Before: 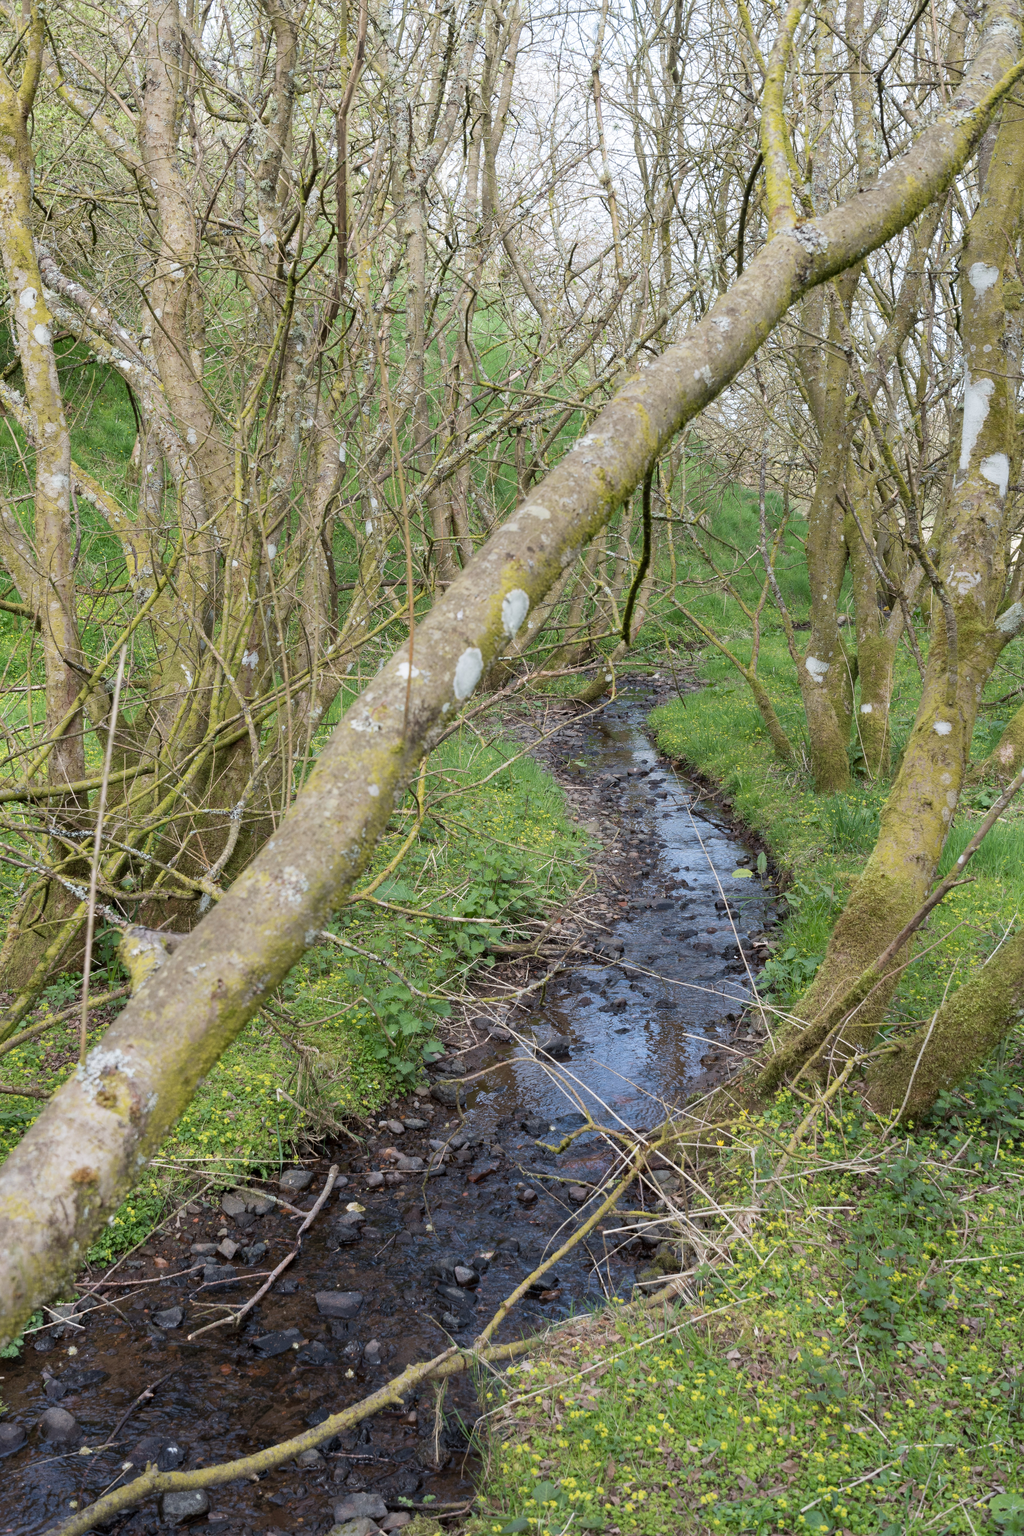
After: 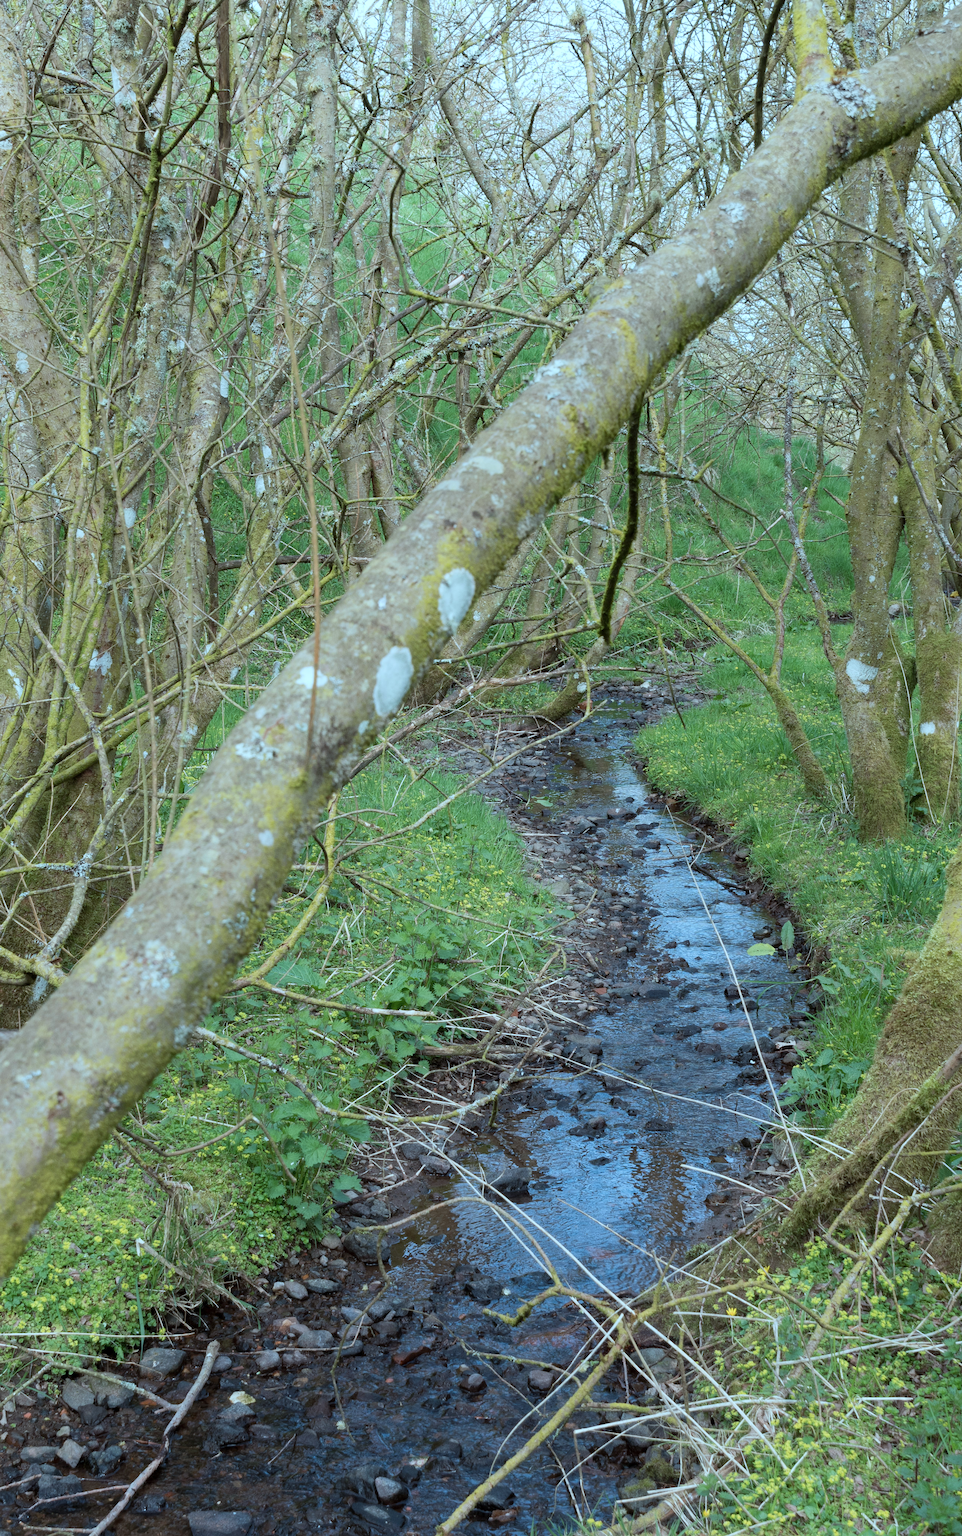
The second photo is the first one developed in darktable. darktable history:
color correction: highlights a* -12.08, highlights b* -14.9
crop and rotate: left 17.153%, top 10.815%, right 12.833%, bottom 14.675%
